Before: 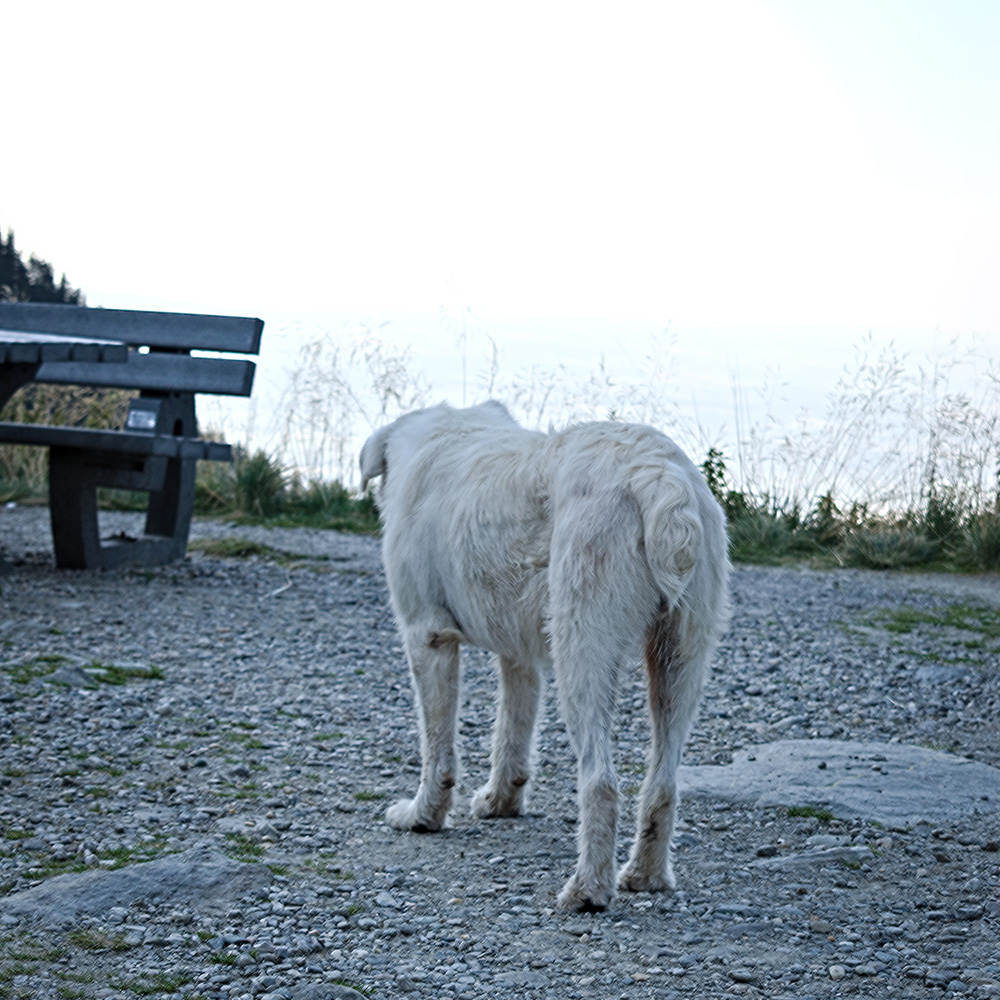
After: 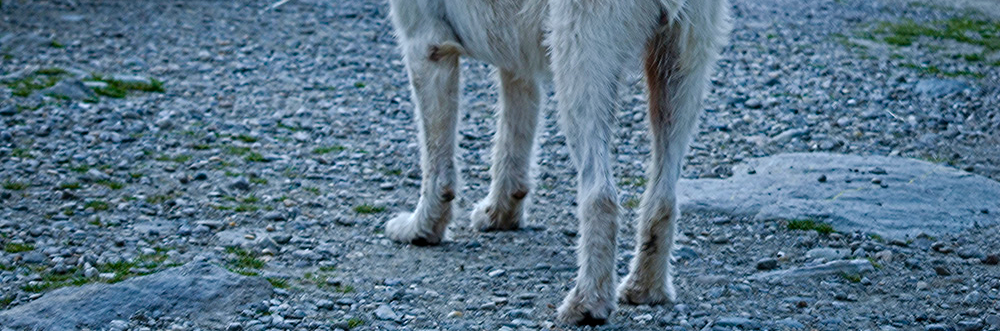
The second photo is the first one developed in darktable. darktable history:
crop and rotate: top 58.797%, bottom 8.015%
color balance rgb: linear chroma grading › global chroma 14.905%, perceptual saturation grading › global saturation 20%, perceptual saturation grading › highlights -24.858%, perceptual saturation grading › shadows 25.599%, global vibrance 25.044%, contrast 9.72%
